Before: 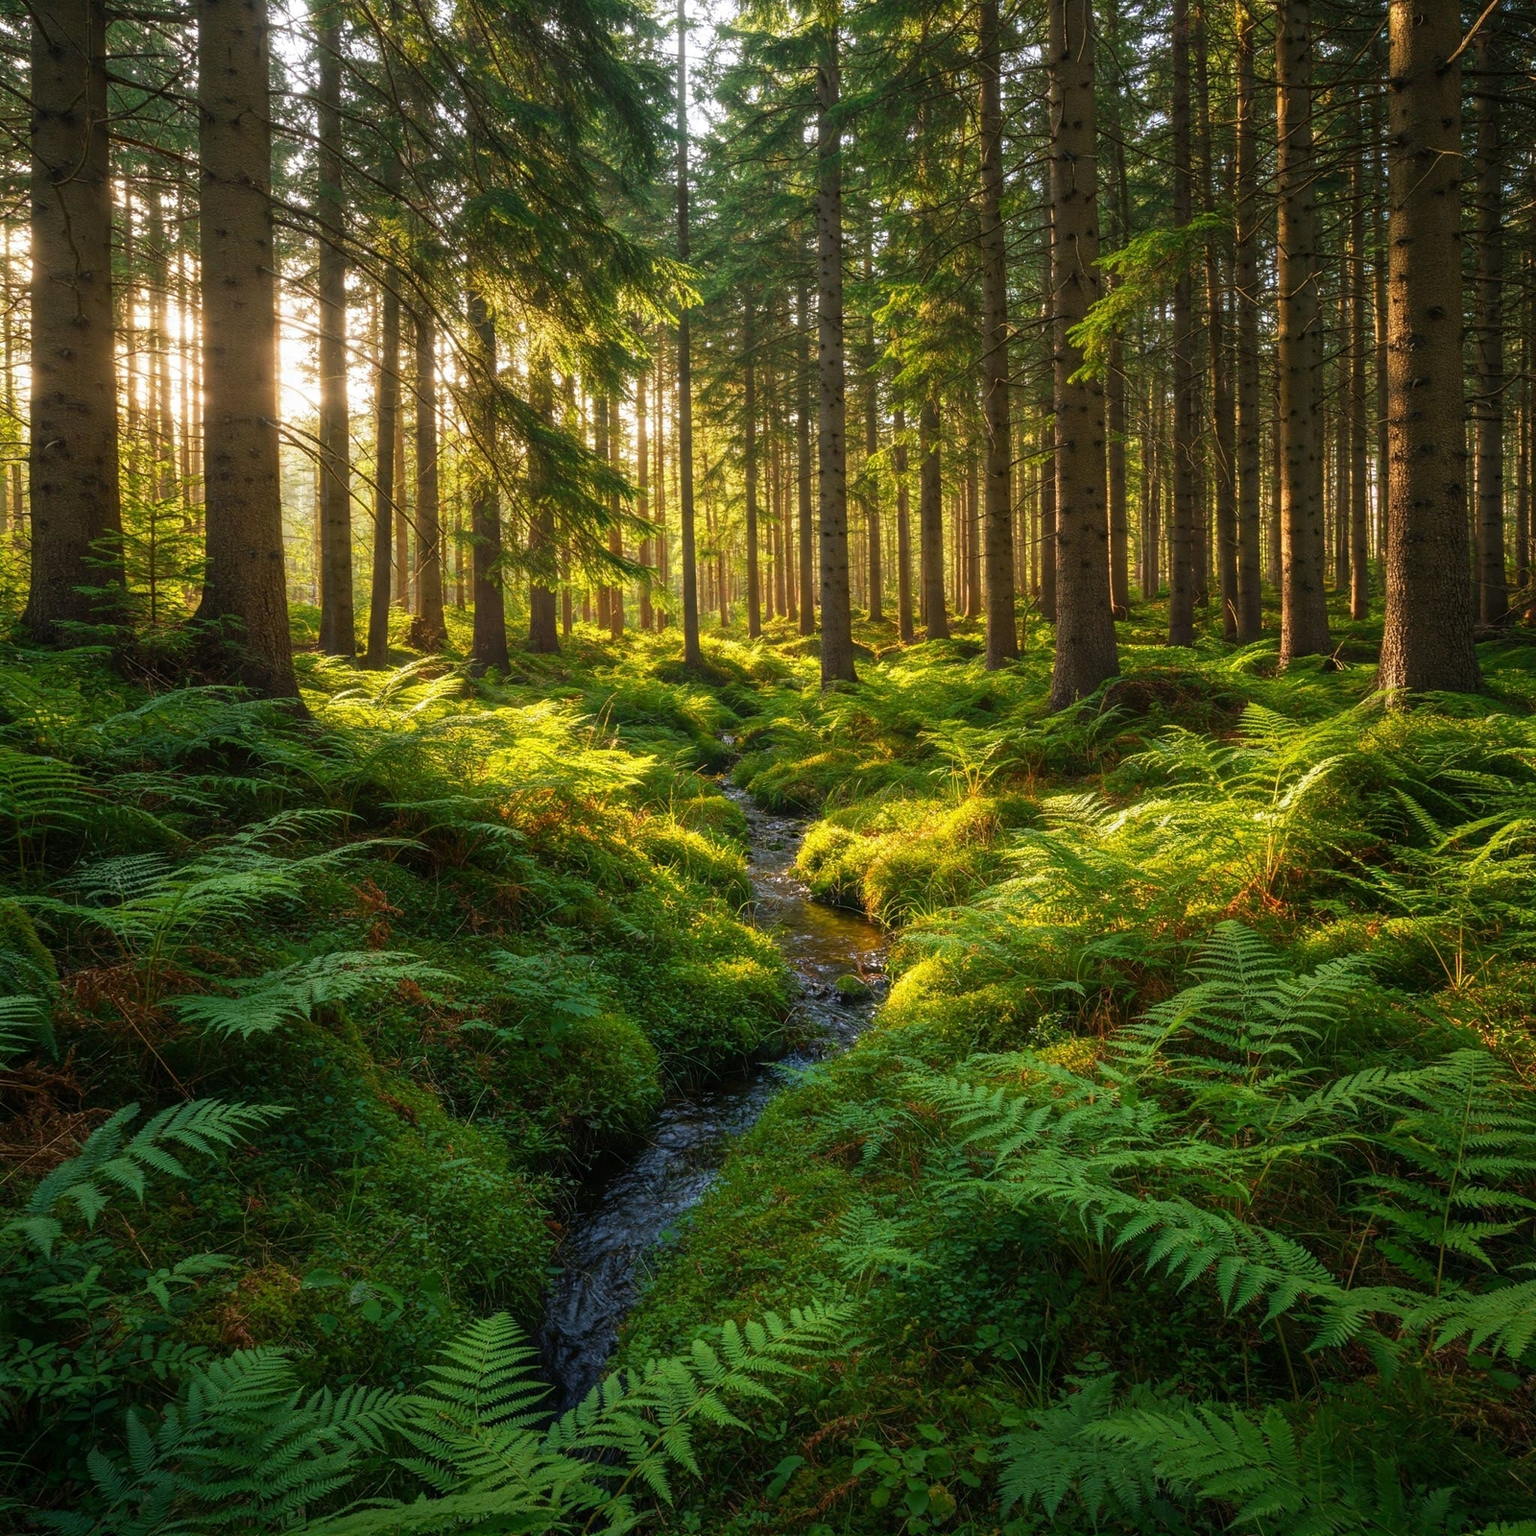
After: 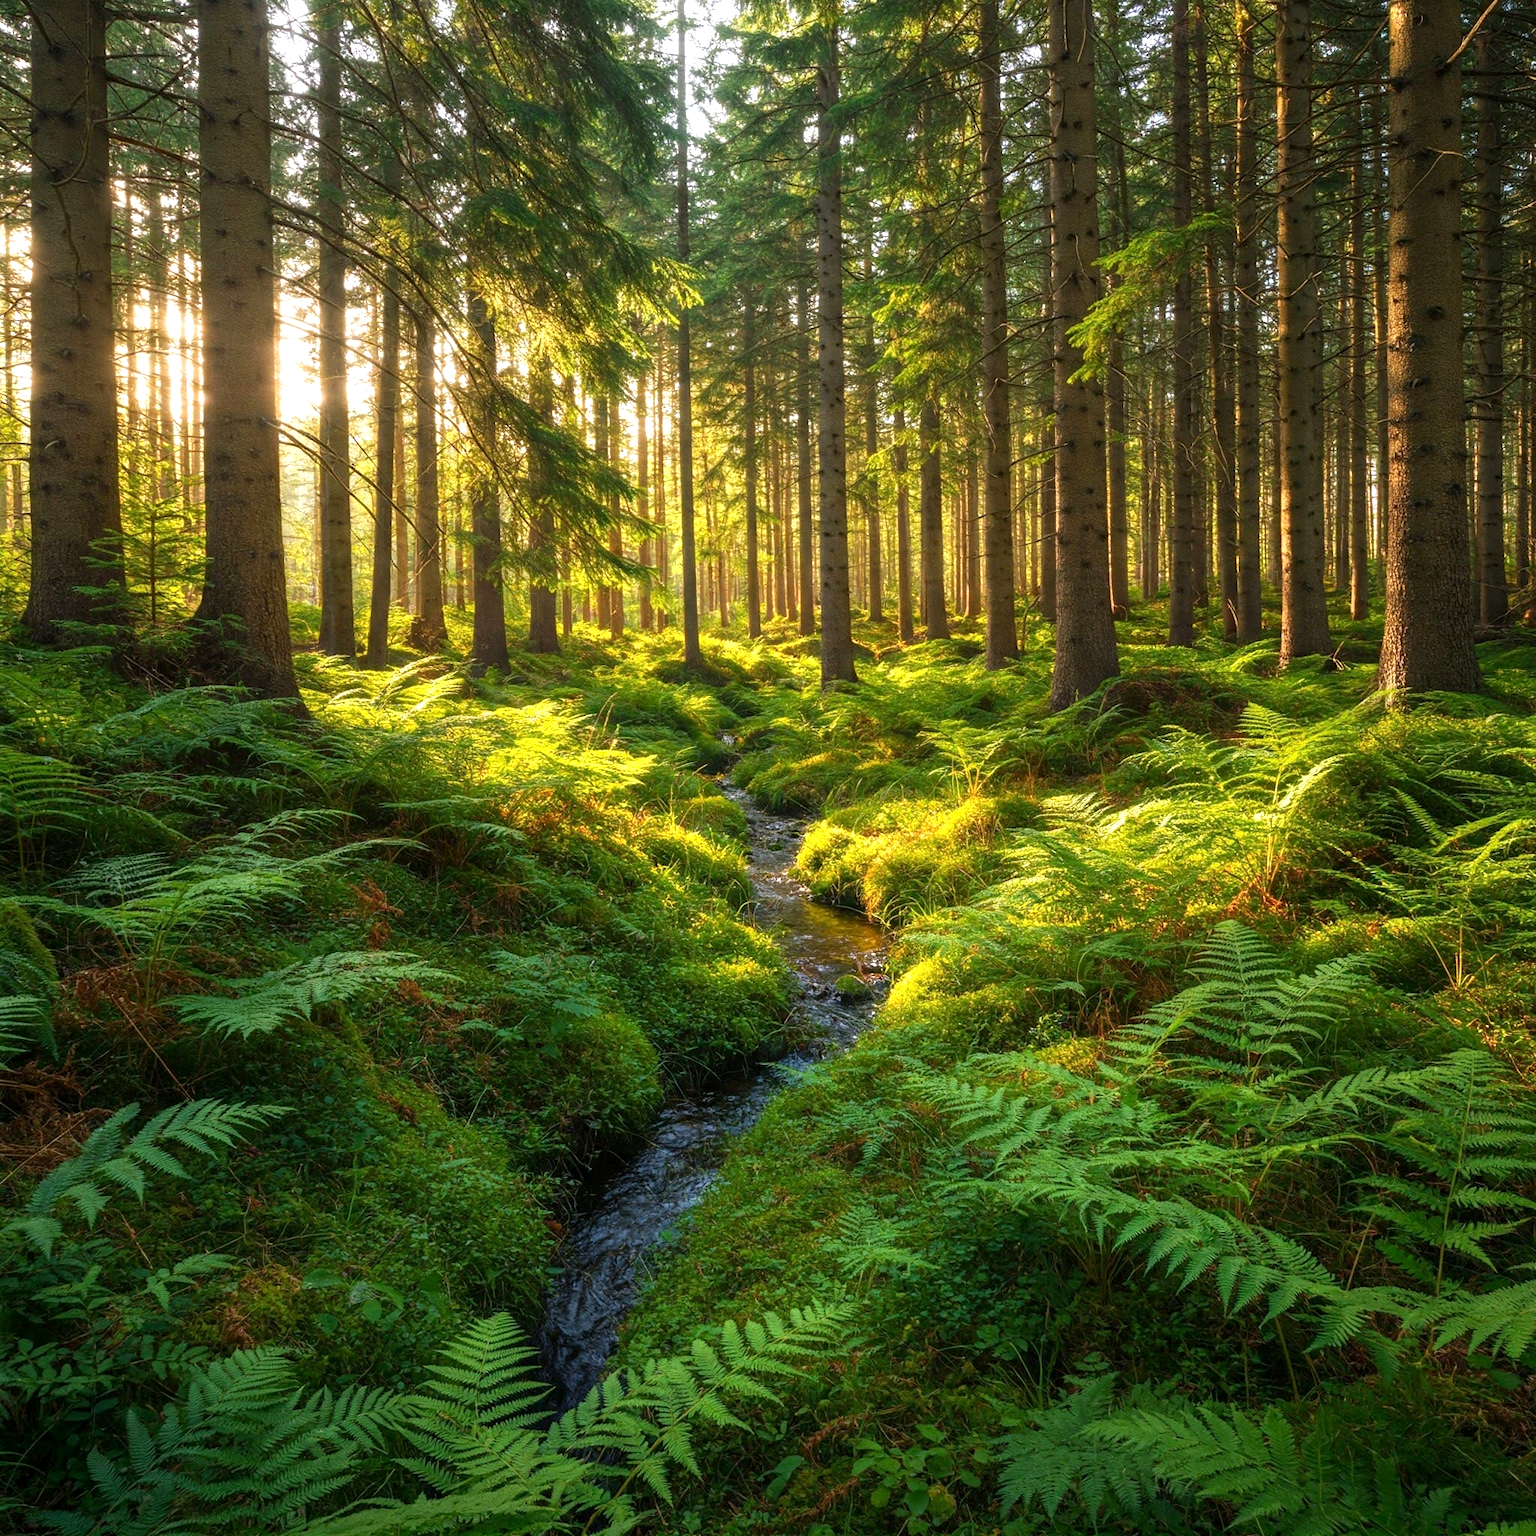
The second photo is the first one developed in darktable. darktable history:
grain: coarseness 0.09 ISO, strength 10%
exposure: black level correction 0.001, exposure 0.5 EV, compensate exposure bias true, compensate highlight preservation false
